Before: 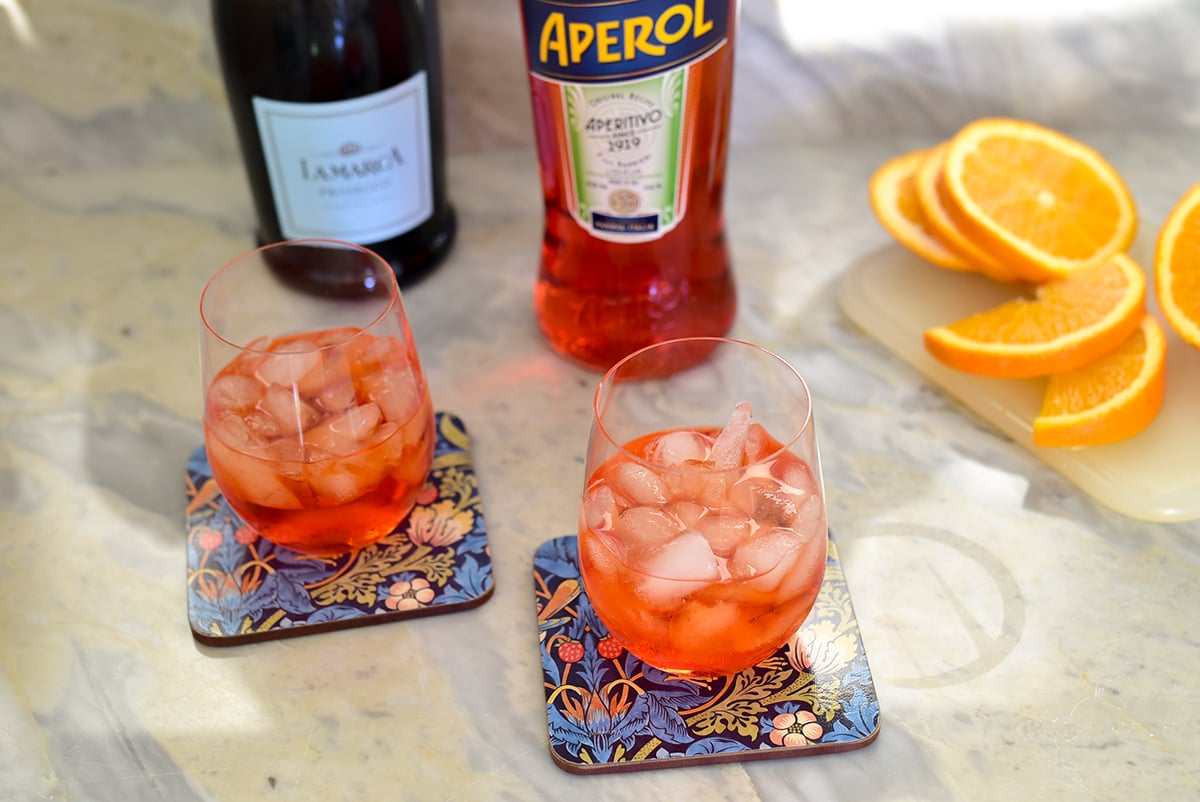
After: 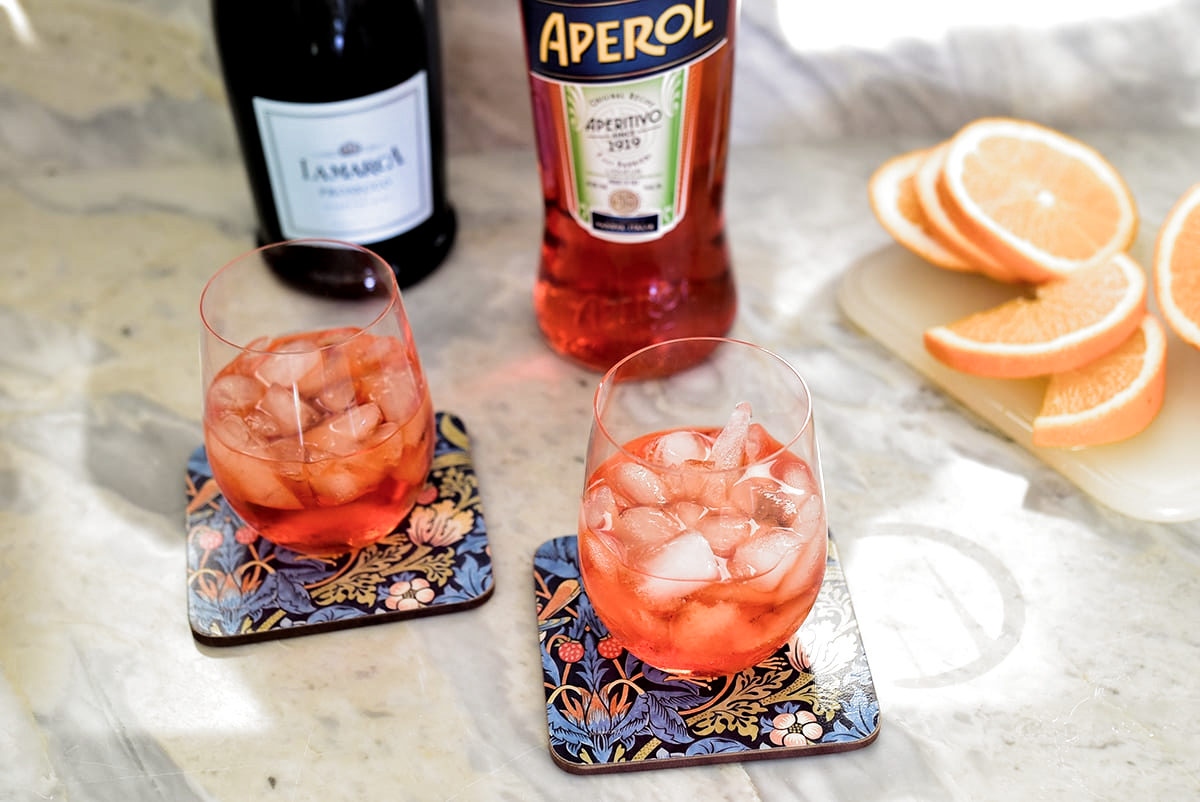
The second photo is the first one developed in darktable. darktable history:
local contrast: highlights 100%, shadows 100%, detail 120%, midtone range 0.2
filmic rgb: black relative exposure -8.2 EV, white relative exposure 2.2 EV, threshold 3 EV, hardness 7.11, latitude 75%, contrast 1.325, highlights saturation mix -2%, shadows ↔ highlights balance 30%, preserve chrominance RGB euclidean norm, color science v5 (2021), contrast in shadows safe, contrast in highlights safe, enable highlight reconstruction true
